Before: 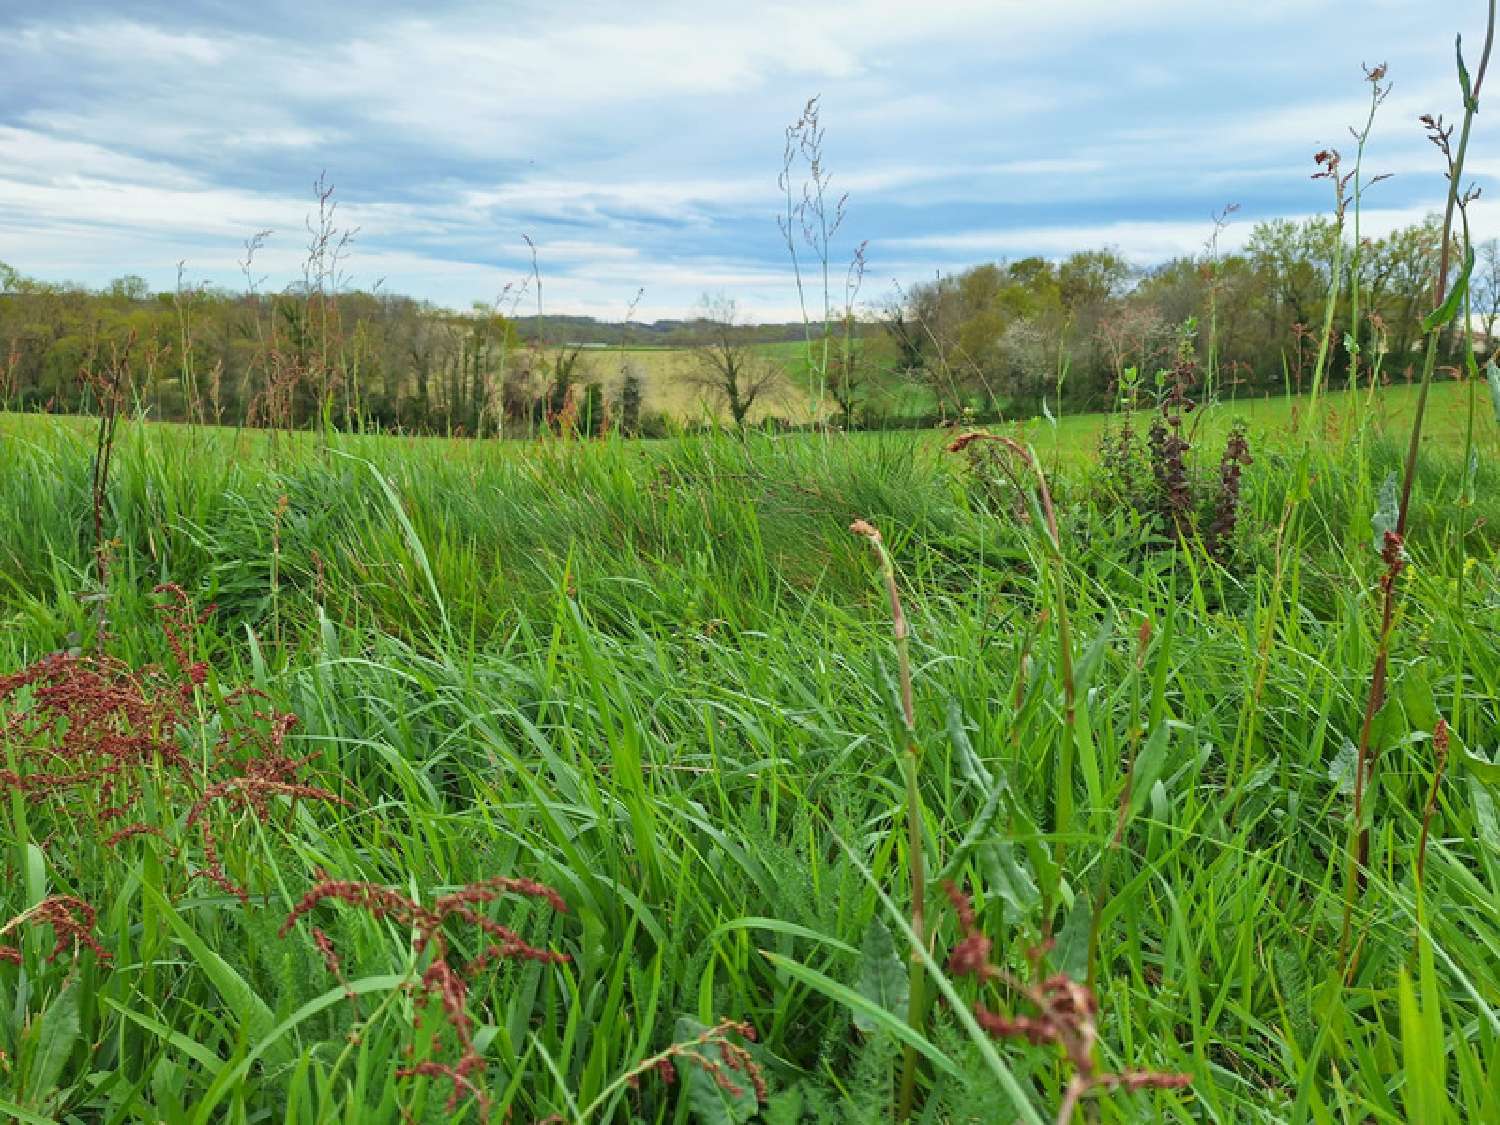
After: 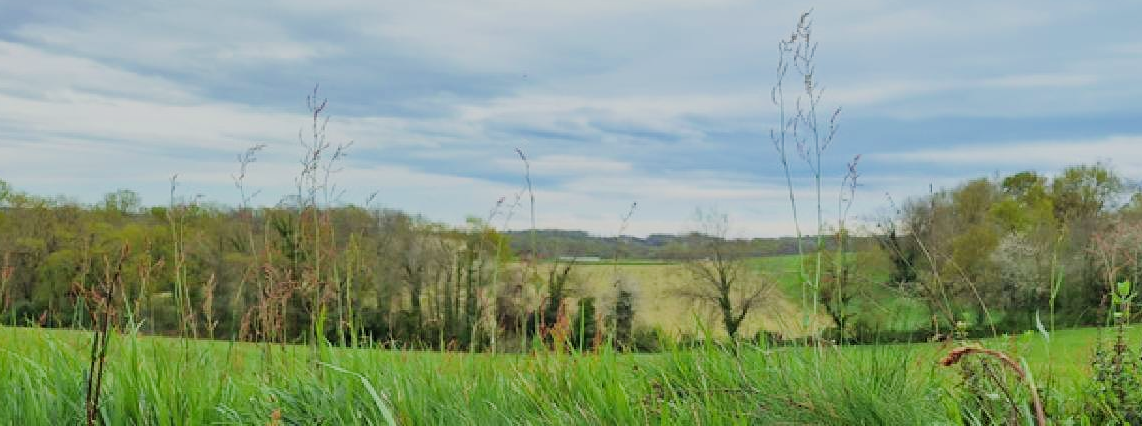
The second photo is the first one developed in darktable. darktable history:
crop: left 0.521%, top 7.646%, right 23.3%, bottom 54.419%
filmic rgb: black relative exposure -8.39 EV, white relative exposure 4.68 EV, hardness 3.84
